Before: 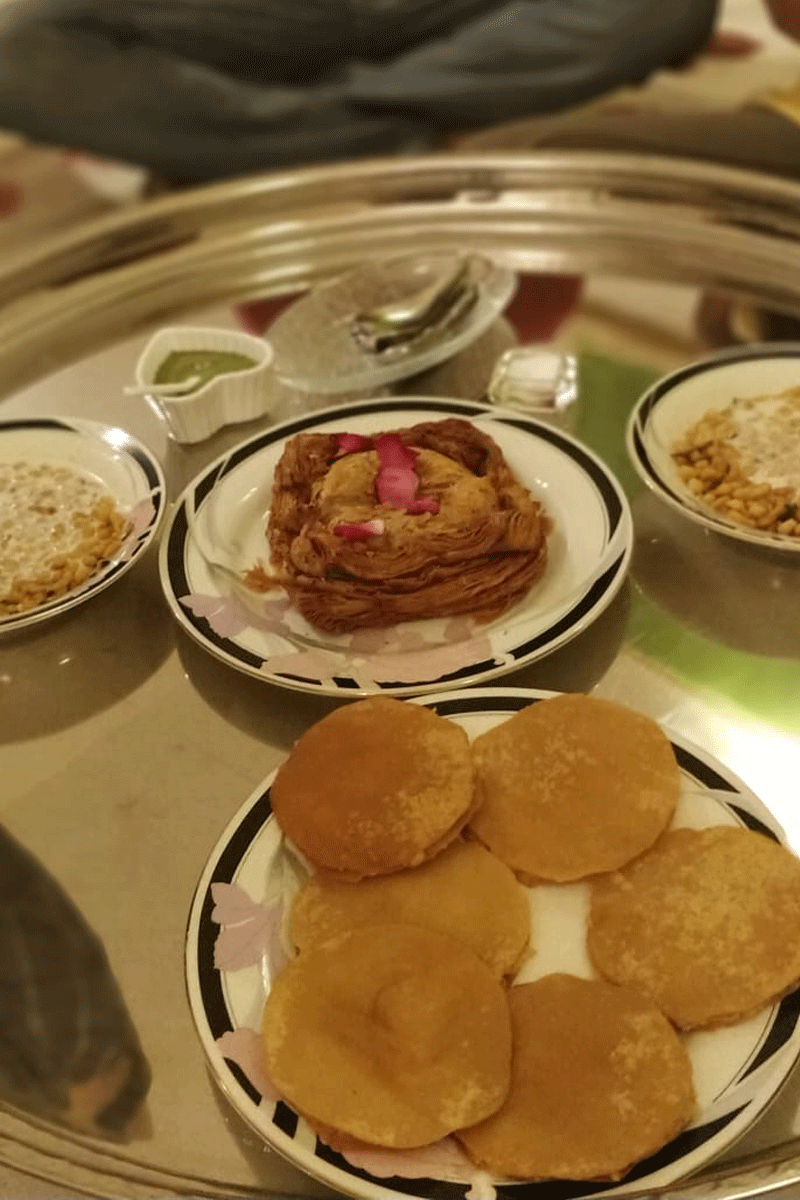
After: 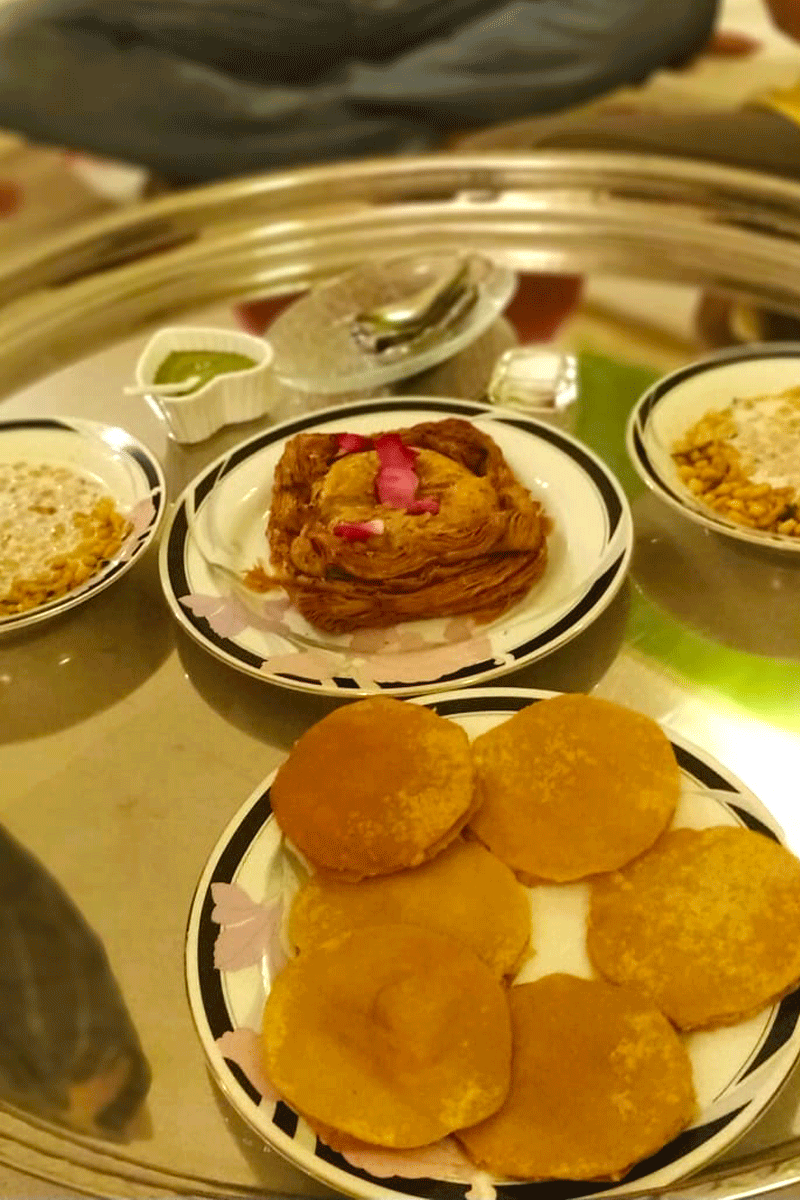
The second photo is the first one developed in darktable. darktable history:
exposure: black level correction 0, exposure 0.5 EV, compensate highlight preservation false
white balance: red 0.978, blue 0.999
color balance: output saturation 120%
